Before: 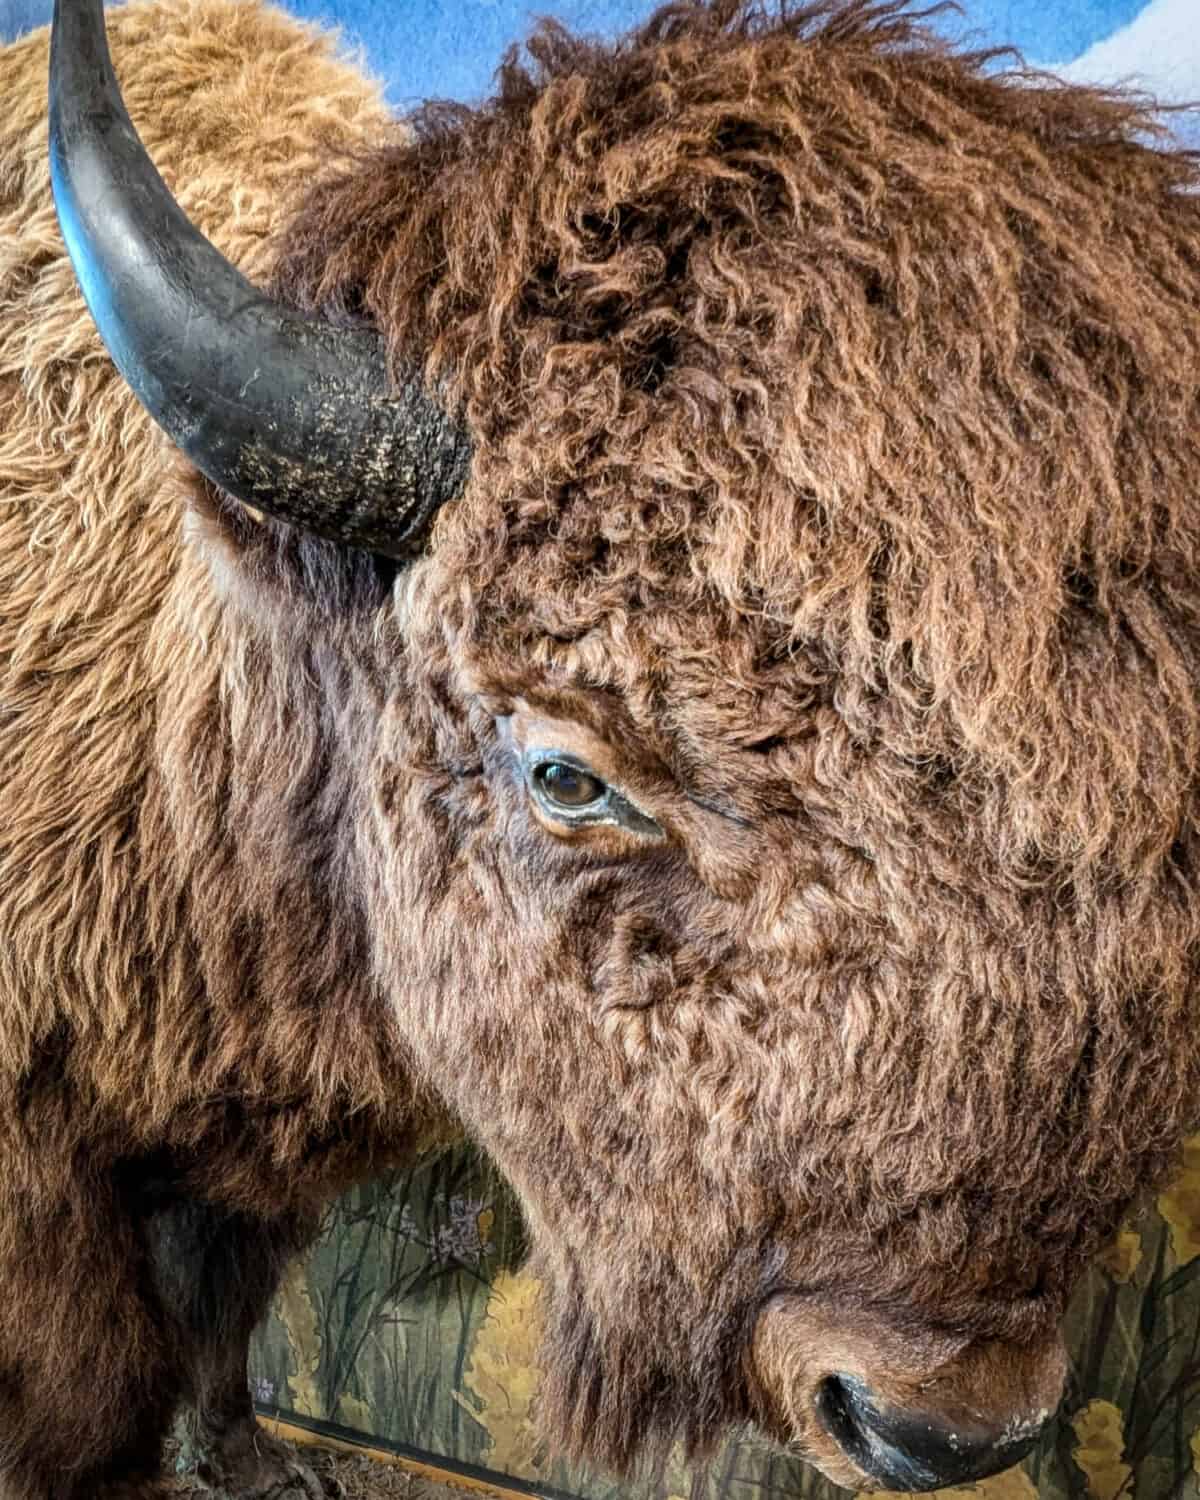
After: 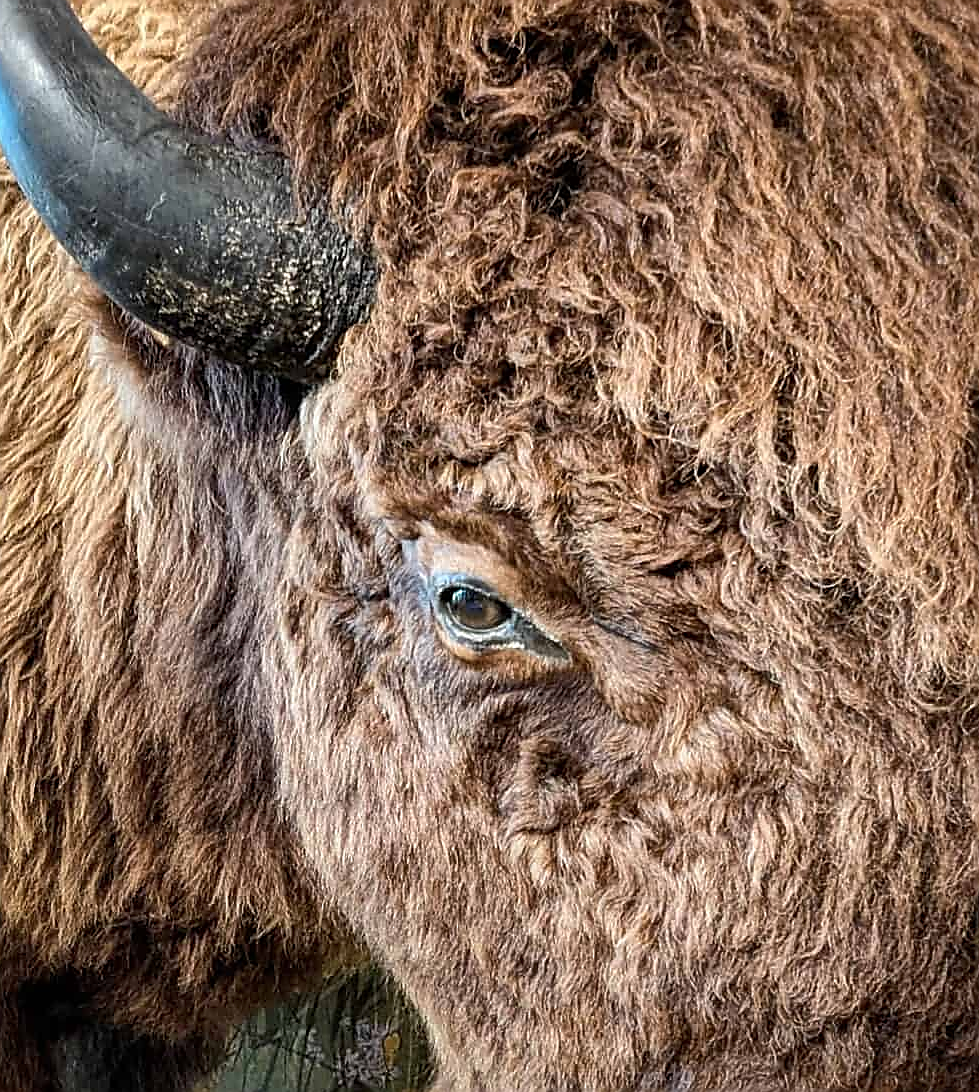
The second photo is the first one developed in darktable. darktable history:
crop: left 7.889%, top 11.755%, right 10.482%, bottom 15.393%
sharpen: radius 1.428, amount 1.249, threshold 0.725
